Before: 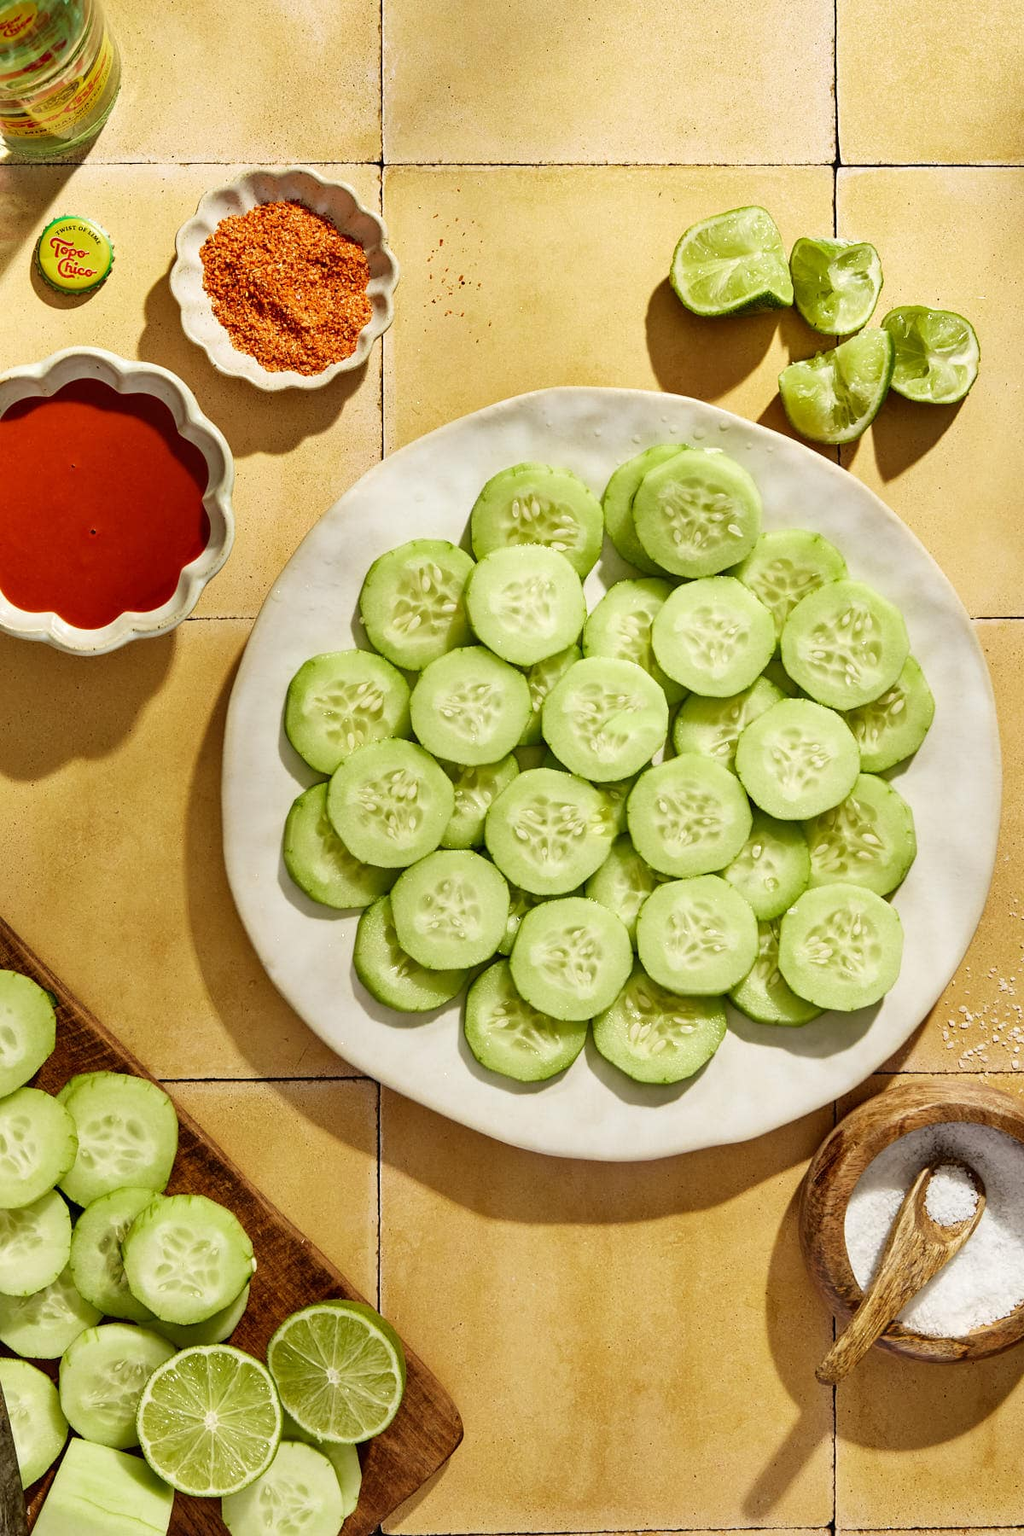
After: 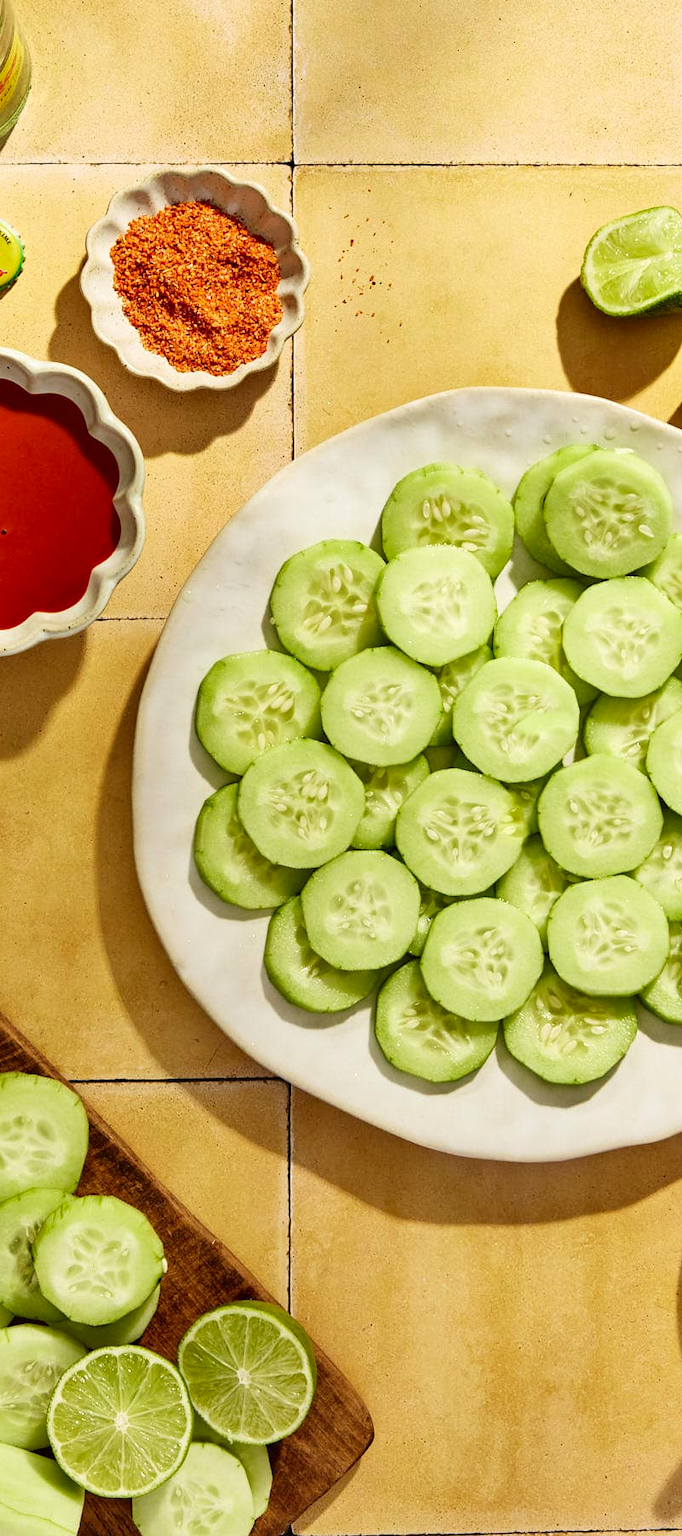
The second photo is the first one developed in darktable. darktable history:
contrast brightness saturation: contrast 0.1, brightness 0.03, saturation 0.09
crop and rotate: left 8.786%, right 24.548%
